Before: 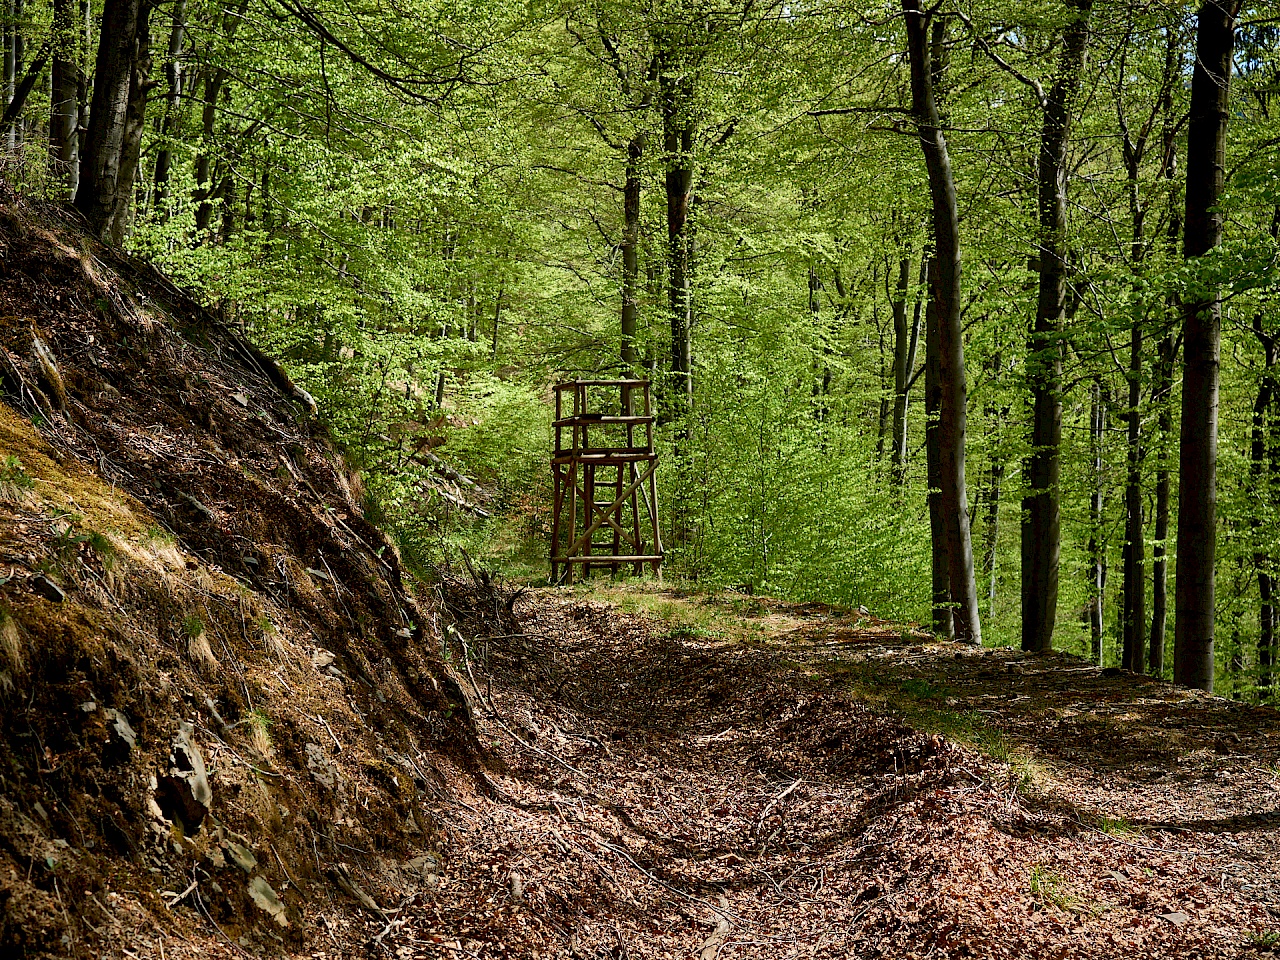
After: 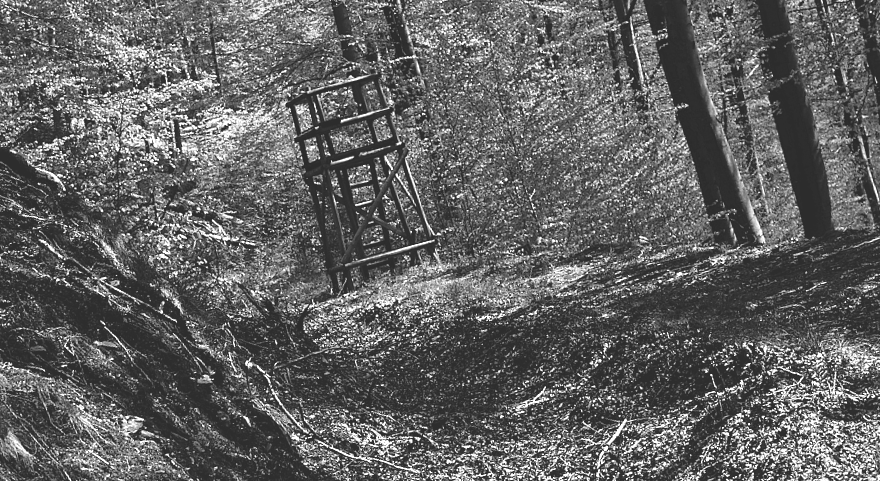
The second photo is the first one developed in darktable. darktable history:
crop: left 16.871%, top 22.857%, right 9.116%
rgb curve: curves: ch0 [(0, 0.186) (0.314, 0.284) (0.775, 0.708) (1, 1)], compensate middle gray true, preserve colors none
rotate and perspective: rotation -14.8°, crop left 0.1, crop right 0.903, crop top 0.25, crop bottom 0.748
exposure: black level correction 0, exposure 0.6 EV, compensate exposure bias true, compensate highlight preservation false
contrast brightness saturation: saturation -0.05
monochrome: a 0, b 0, size 0.5, highlights 0.57
